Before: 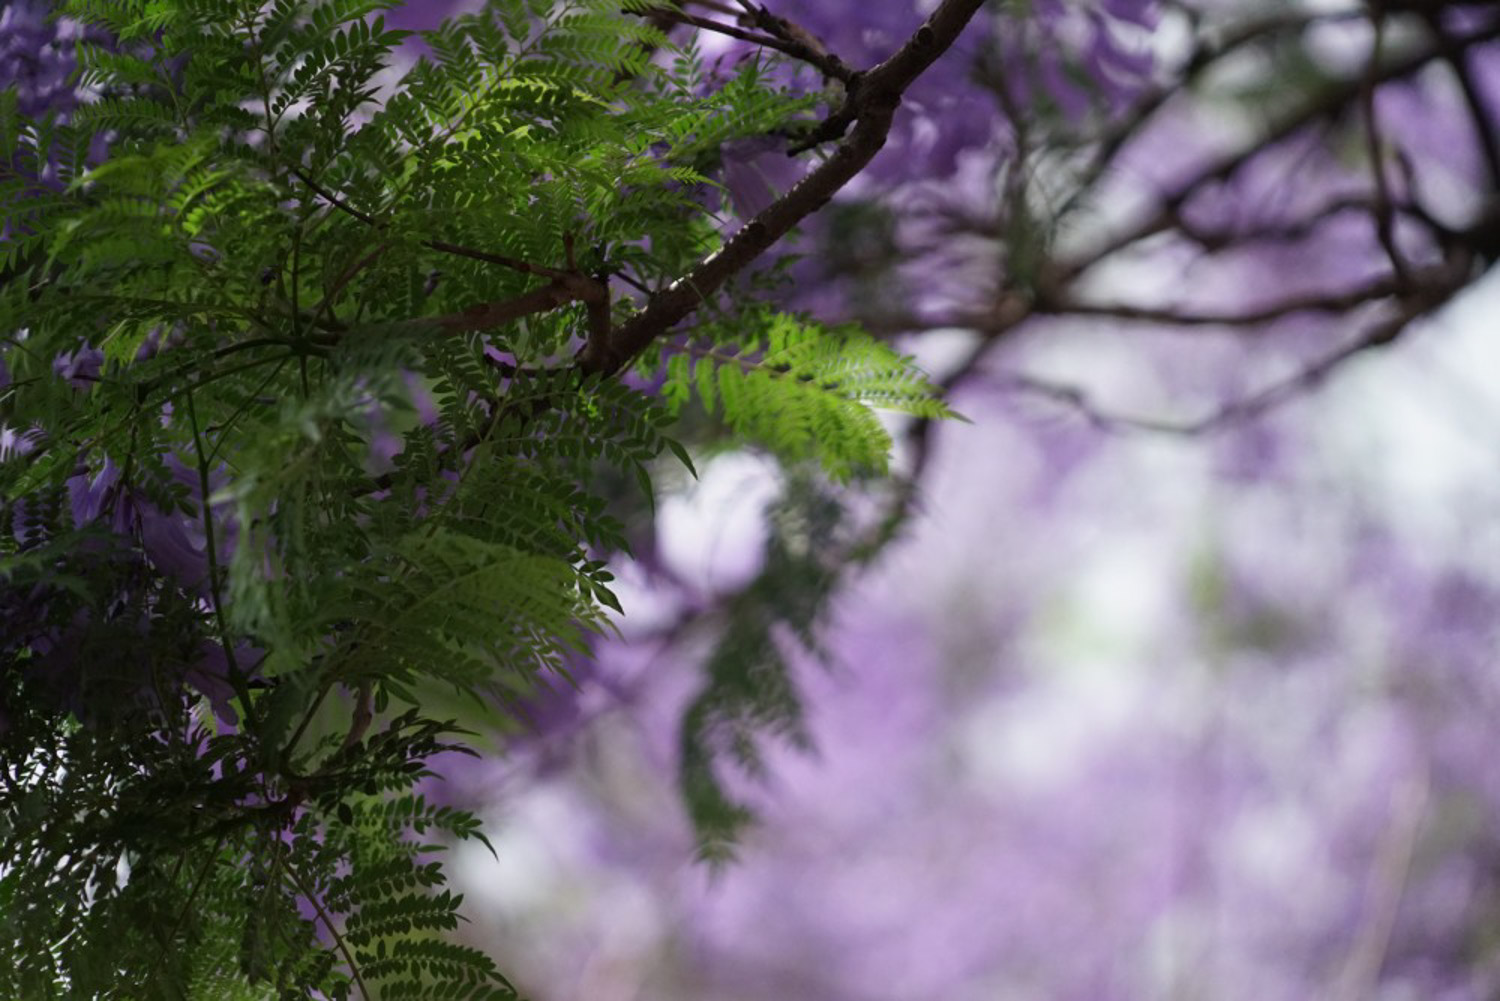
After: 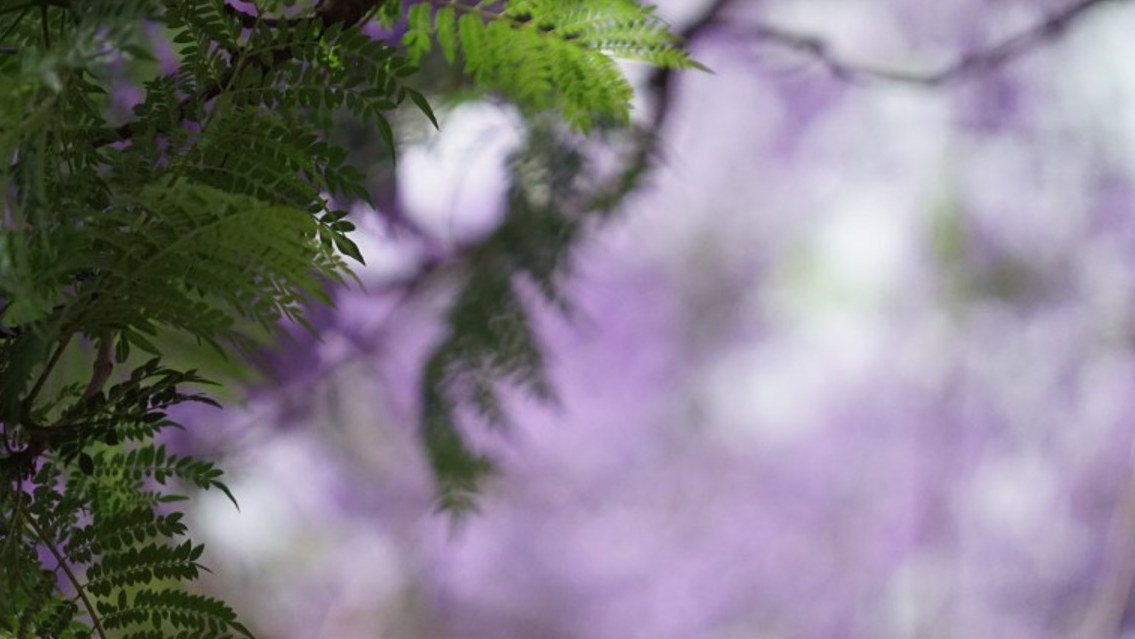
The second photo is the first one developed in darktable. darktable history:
crop and rotate: left 17.299%, top 35.115%, right 7.015%, bottom 1.024%
rotate and perspective: automatic cropping original format, crop left 0, crop top 0
